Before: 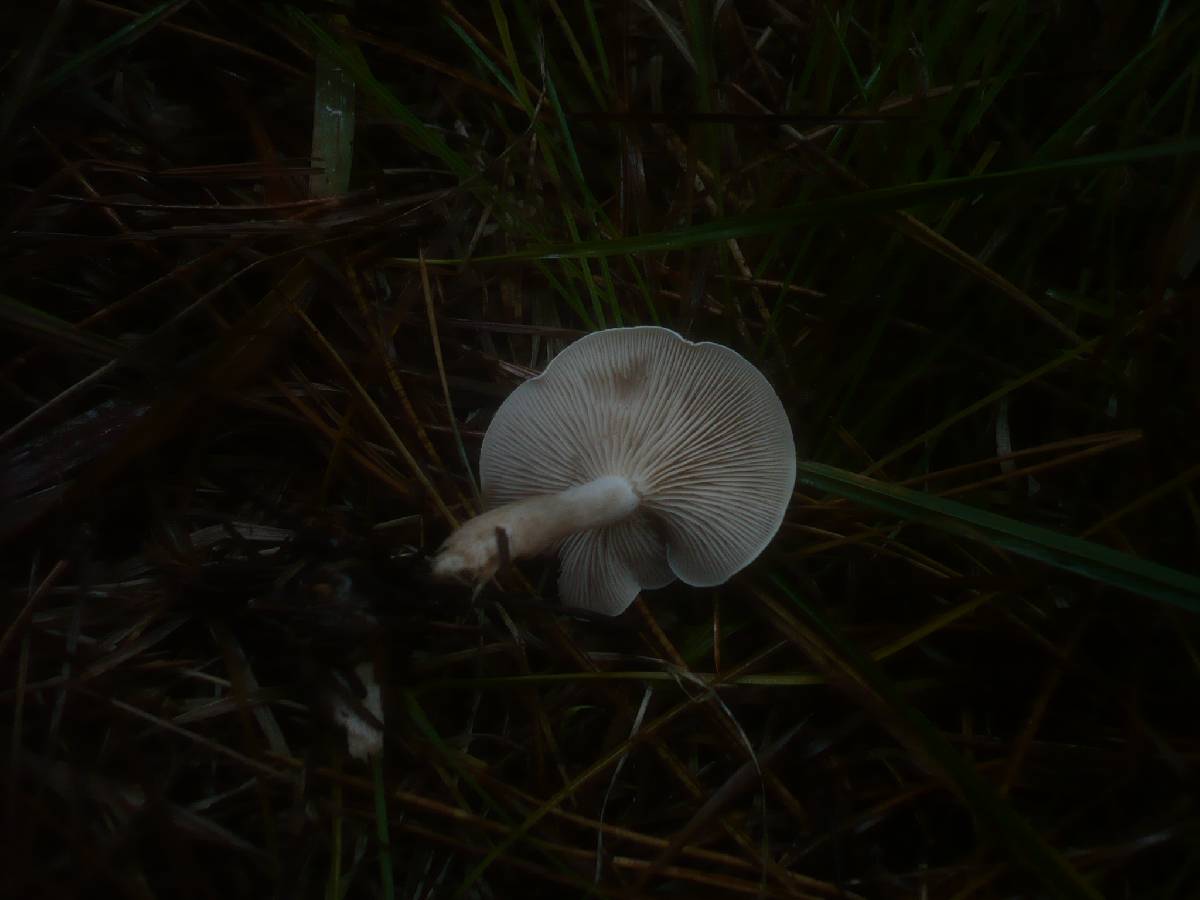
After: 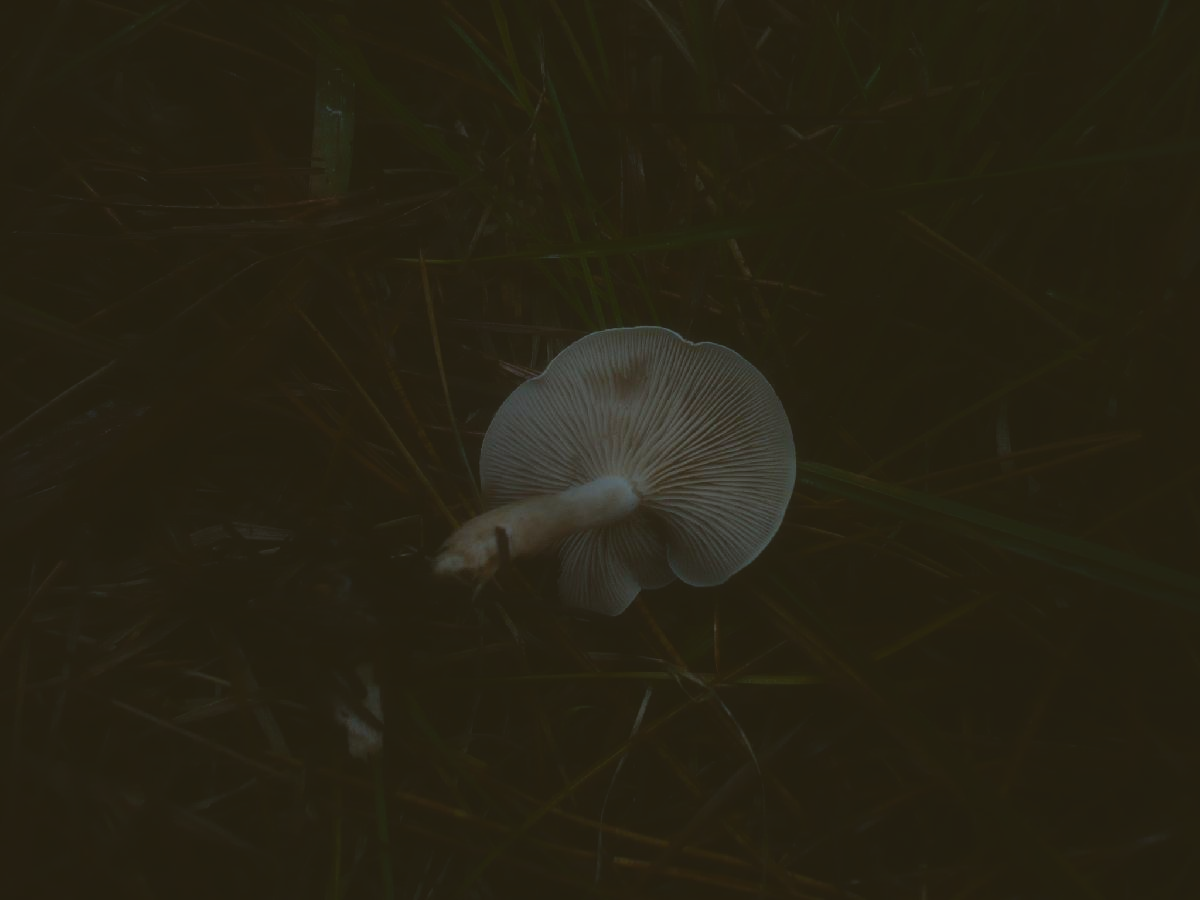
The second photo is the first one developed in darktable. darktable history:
color balance: lift [1.004, 1.002, 1.002, 0.998], gamma [1, 1.007, 1.002, 0.993], gain [1, 0.977, 1.013, 1.023], contrast -3.64%
exposure: black level correction -0.016, exposure -1.018 EV, compensate highlight preservation false
color balance rgb: perceptual saturation grading › global saturation 20%, global vibrance 20%
